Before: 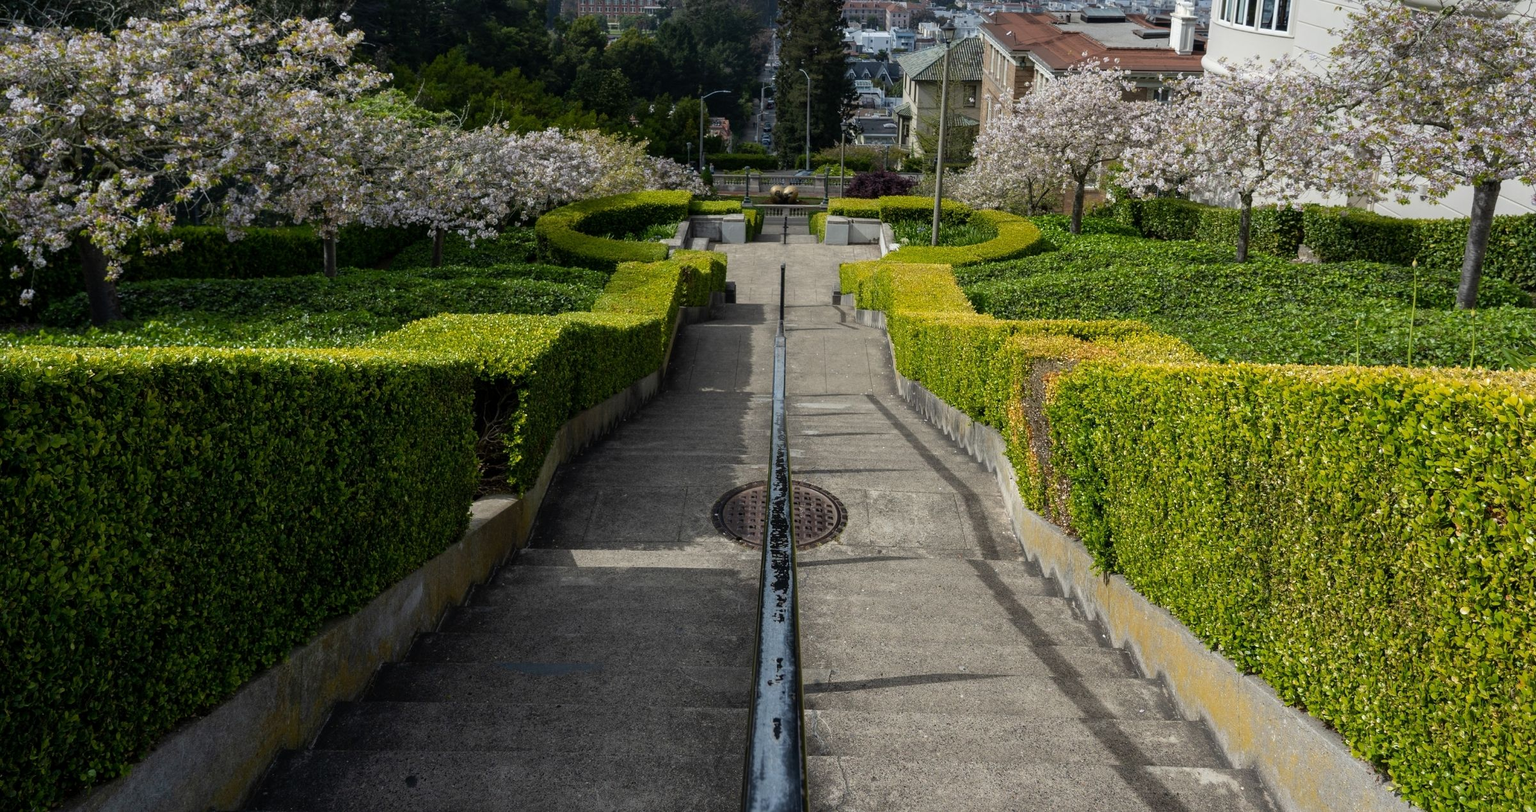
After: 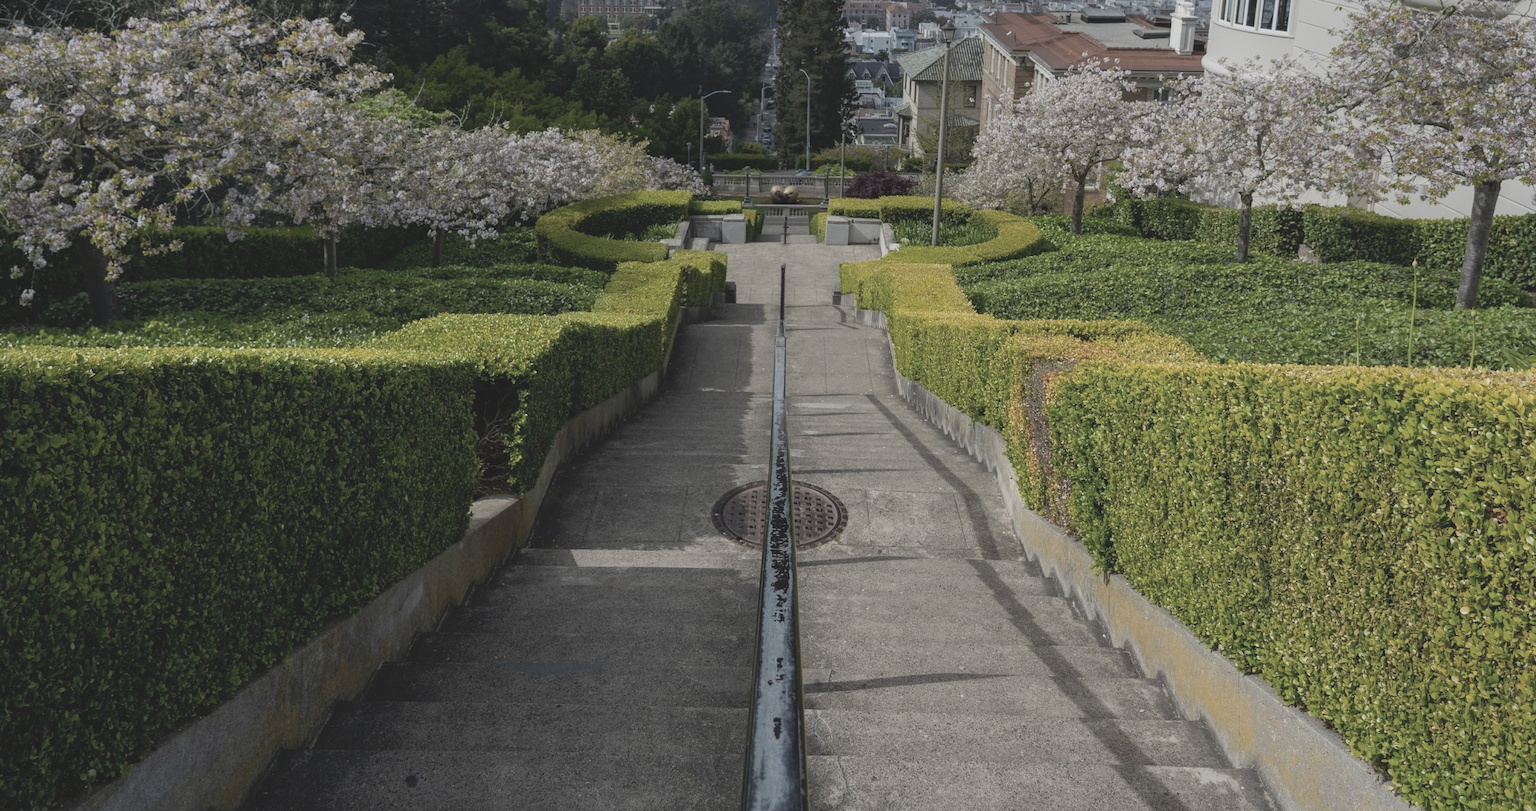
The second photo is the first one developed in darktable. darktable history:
contrast brightness saturation: contrast -0.248, saturation -0.421
